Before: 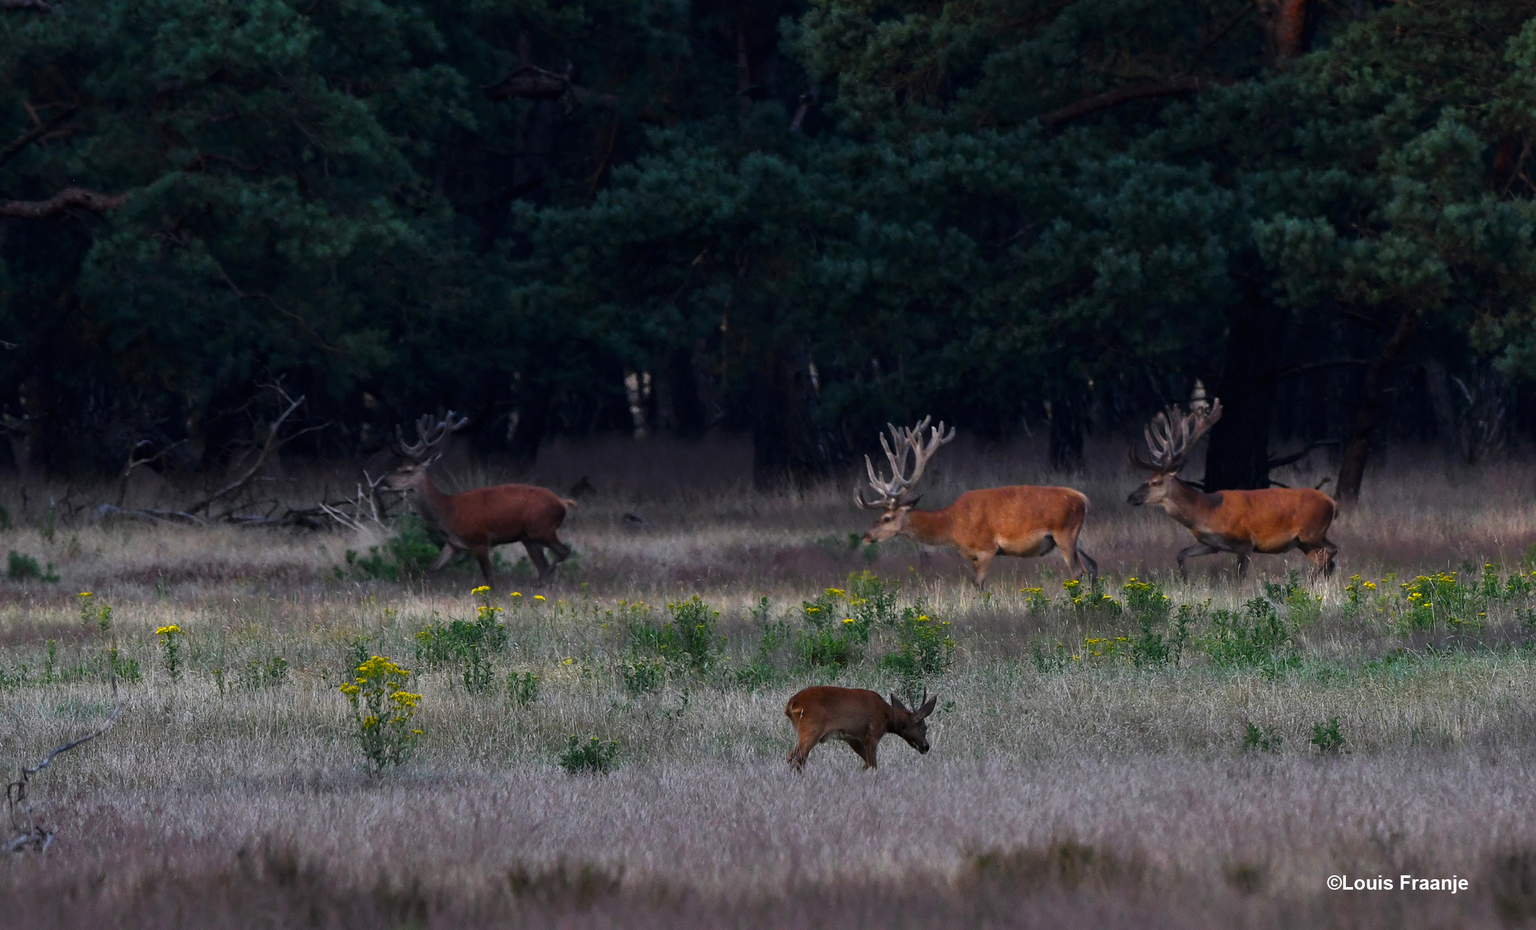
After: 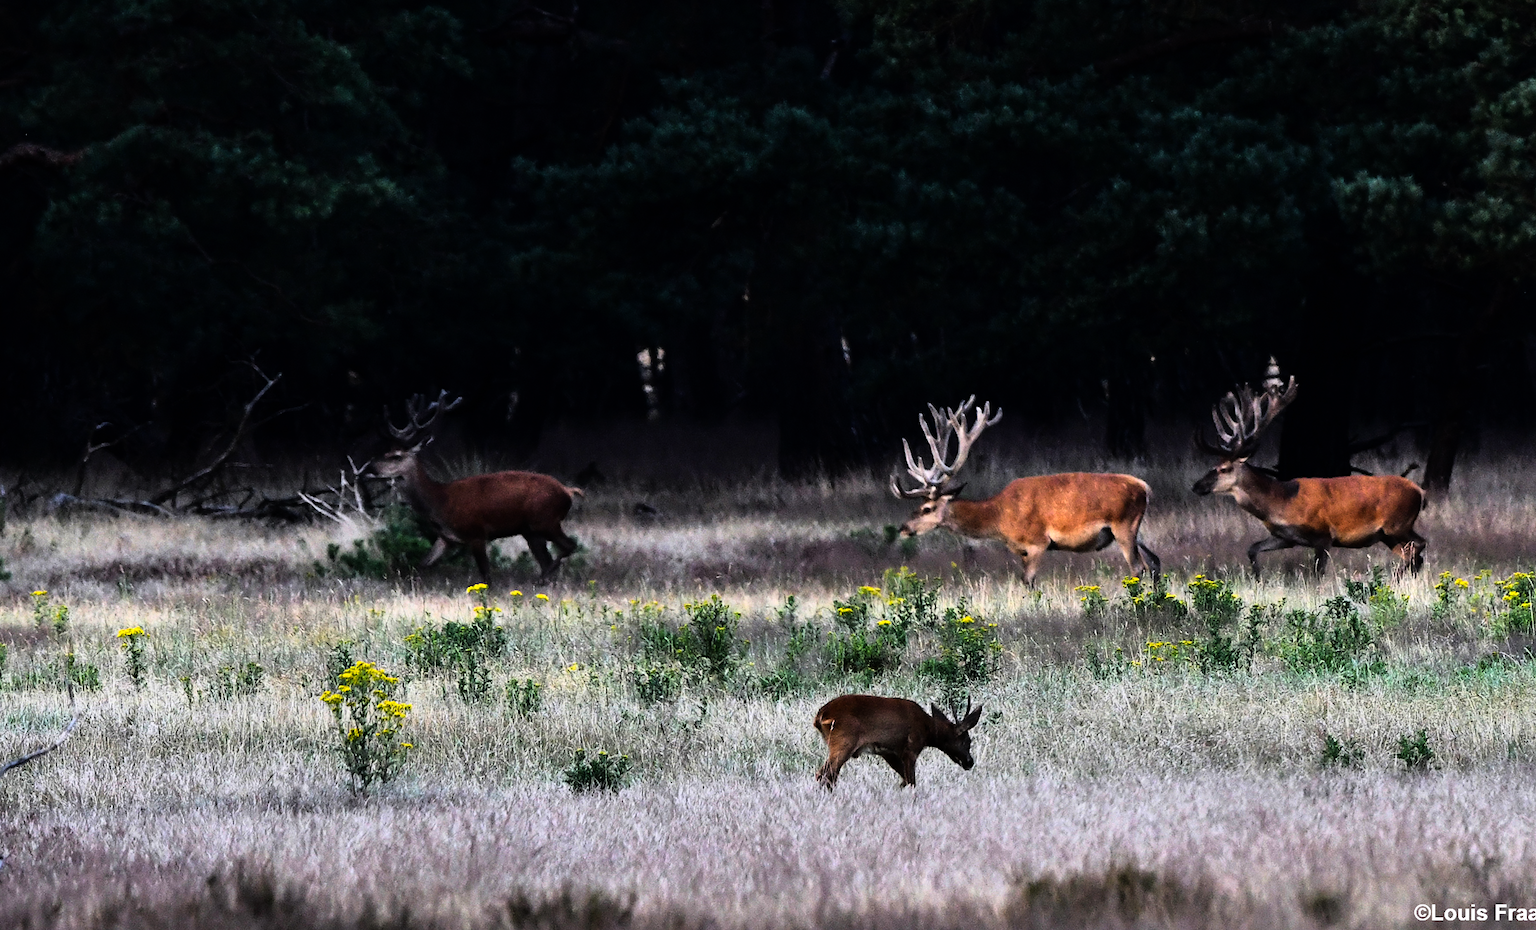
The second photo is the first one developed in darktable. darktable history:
crop: left 3.305%, top 6.436%, right 6.389%, bottom 3.258%
rgb curve: curves: ch0 [(0, 0) (0.21, 0.15) (0.24, 0.21) (0.5, 0.75) (0.75, 0.96) (0.89, 0.99) (1, 1)]; ch1 [(0, 0.02) (0.21, 0.13) (0.25, 0.2) (0.5, 0.67) (0.75, 0.9) (0.89, 0.97) (1, 1)]; ch2 [(0, 0.02) (0.21, 0.13) (0.25, 0.2) (0.5, 0.67) (0.75, 0.9) (0.89, 0.97) (1, 1)], compensate middle gray true
